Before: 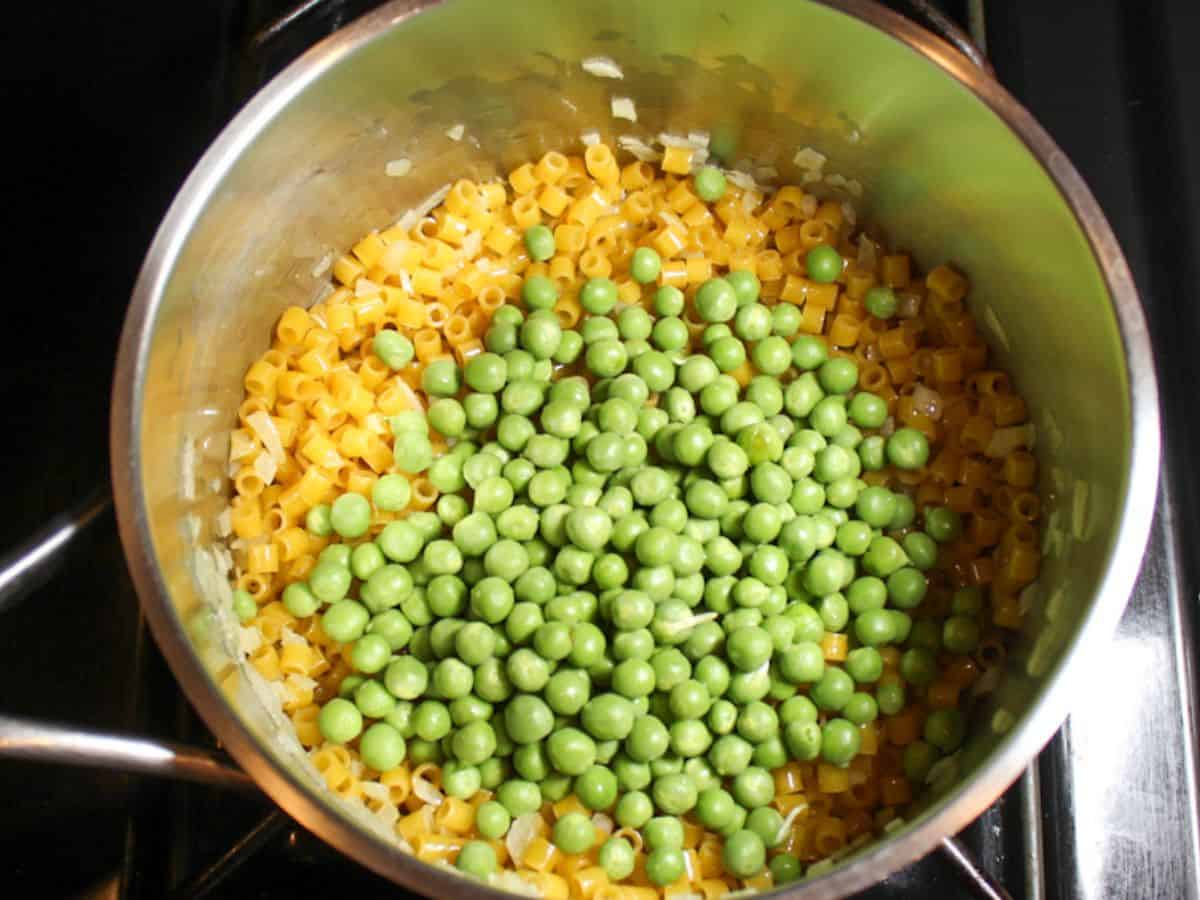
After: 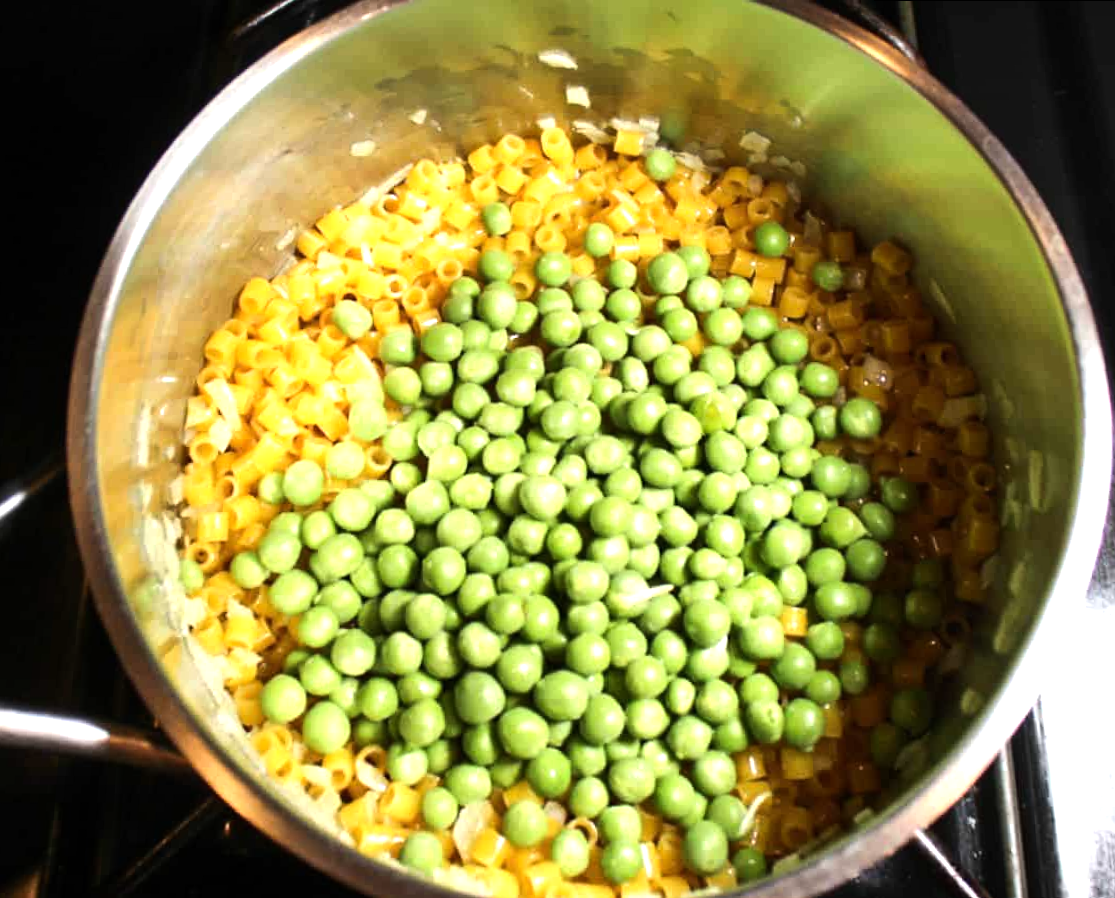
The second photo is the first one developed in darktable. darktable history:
tone equalizer: -8 EV -0.75 EV, -7 EV -0.7 EV, -6 EV -0.6 EV, -5 EV -0.4 EV, -3 EV 0.4 EV, -2 EV 0.6 EV, -1 EV 0.7 EV, +0 EV 0.75 EV, edges refinement/feathering 500, mask exposure compensation -1.57 EV, preserve details no
rotate and perspective: rotation 0.215°, lens shift (vertical) -0.139, crop left 0.069, crop right 0.939, crop top 0.002, crop bottom 0.996
